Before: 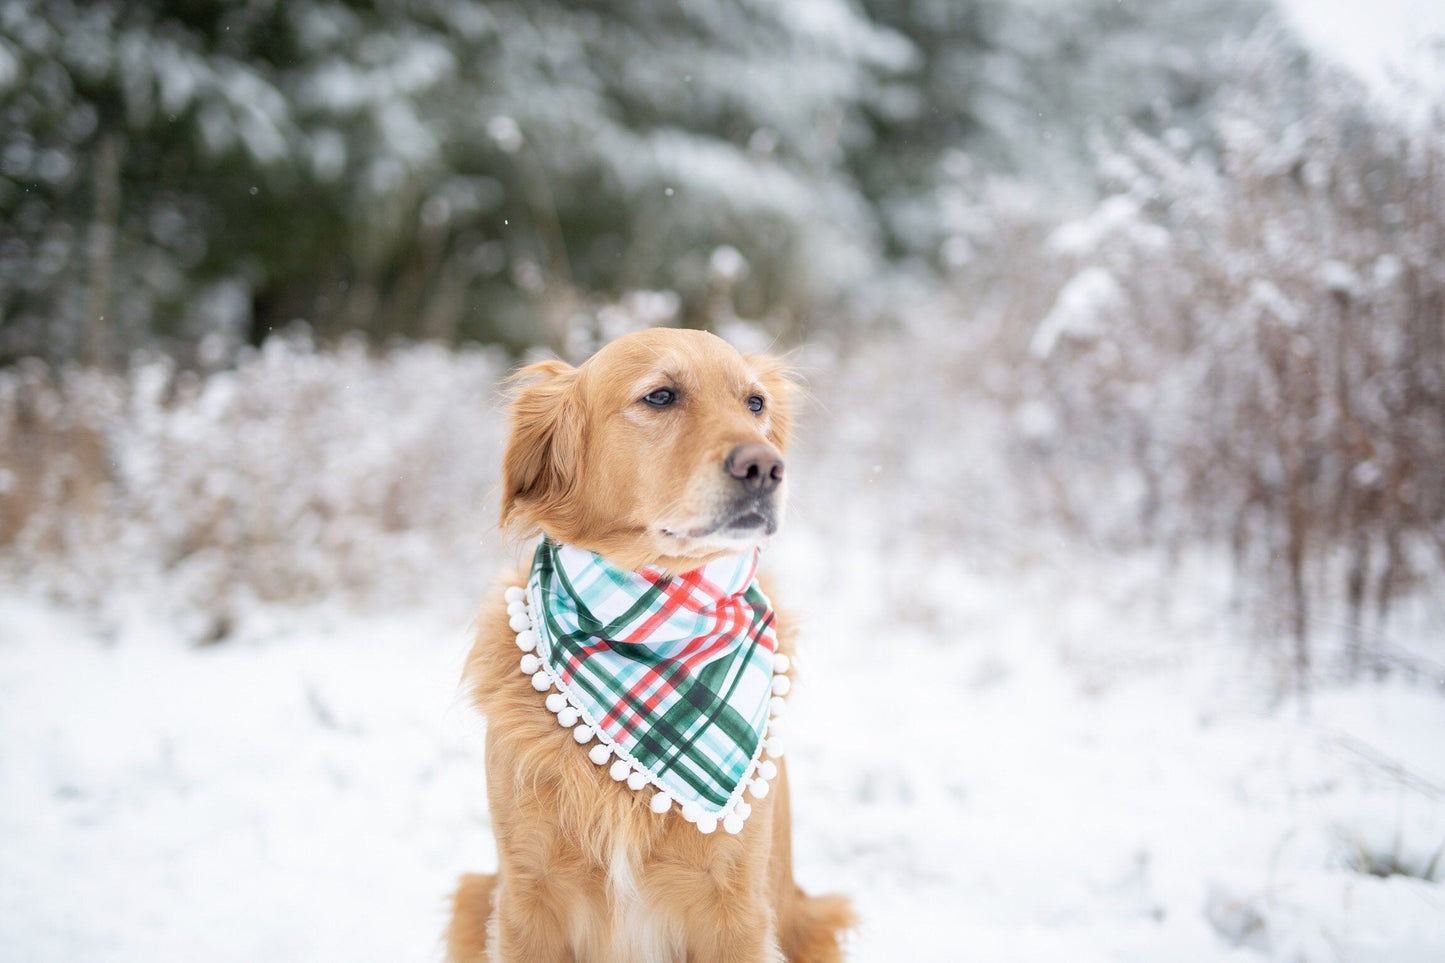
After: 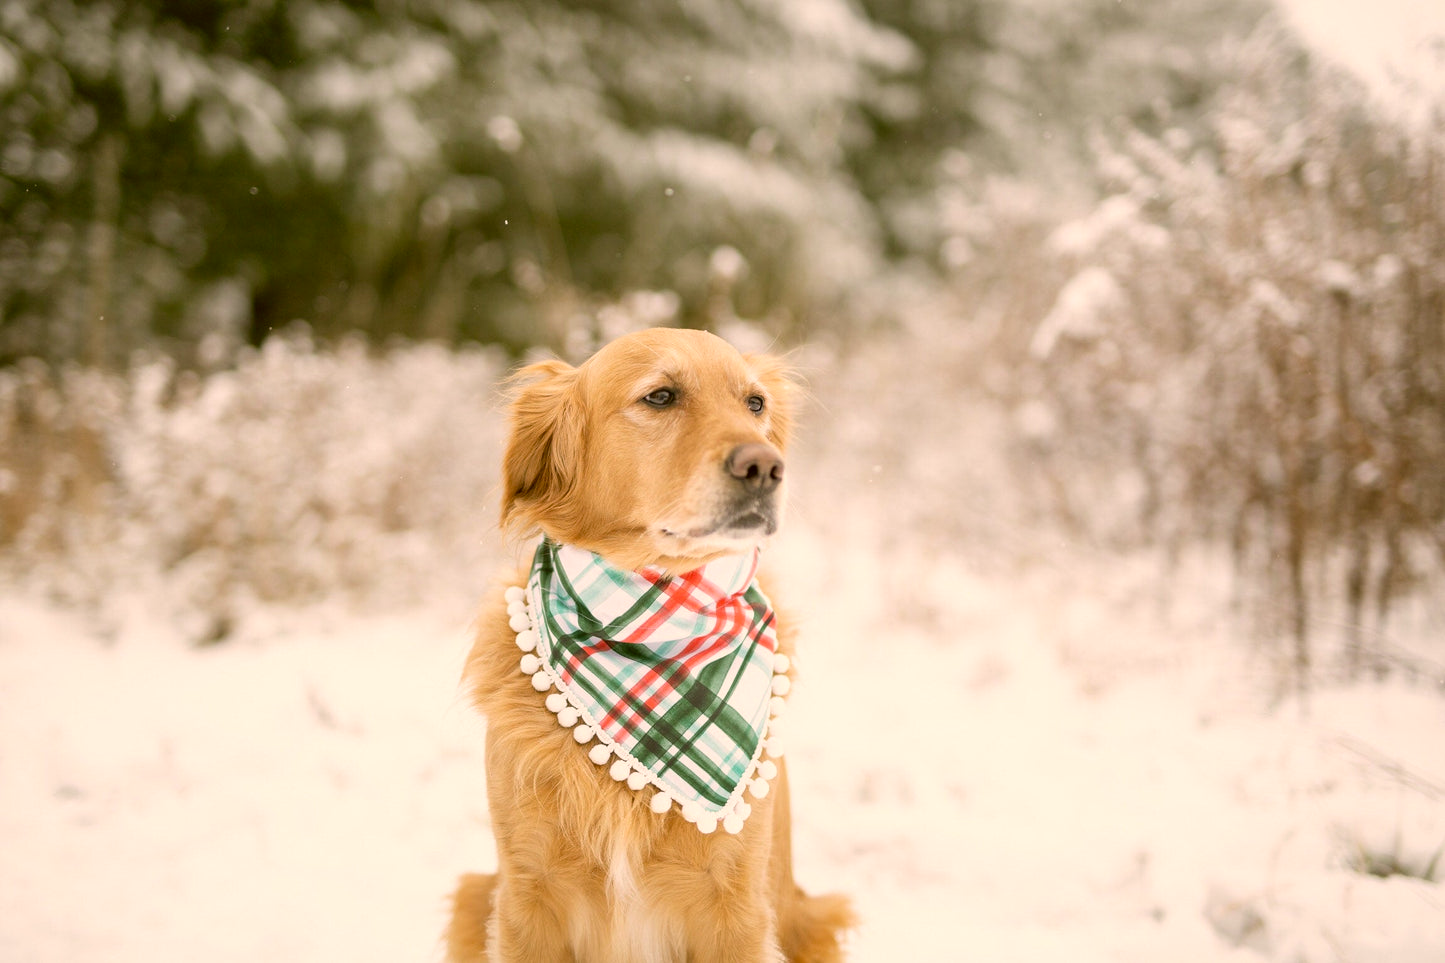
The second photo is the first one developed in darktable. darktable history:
color correction: highlights a* 8.97, highlights b* 14.94, shadows a* -0.458, shadows b* 26.7
